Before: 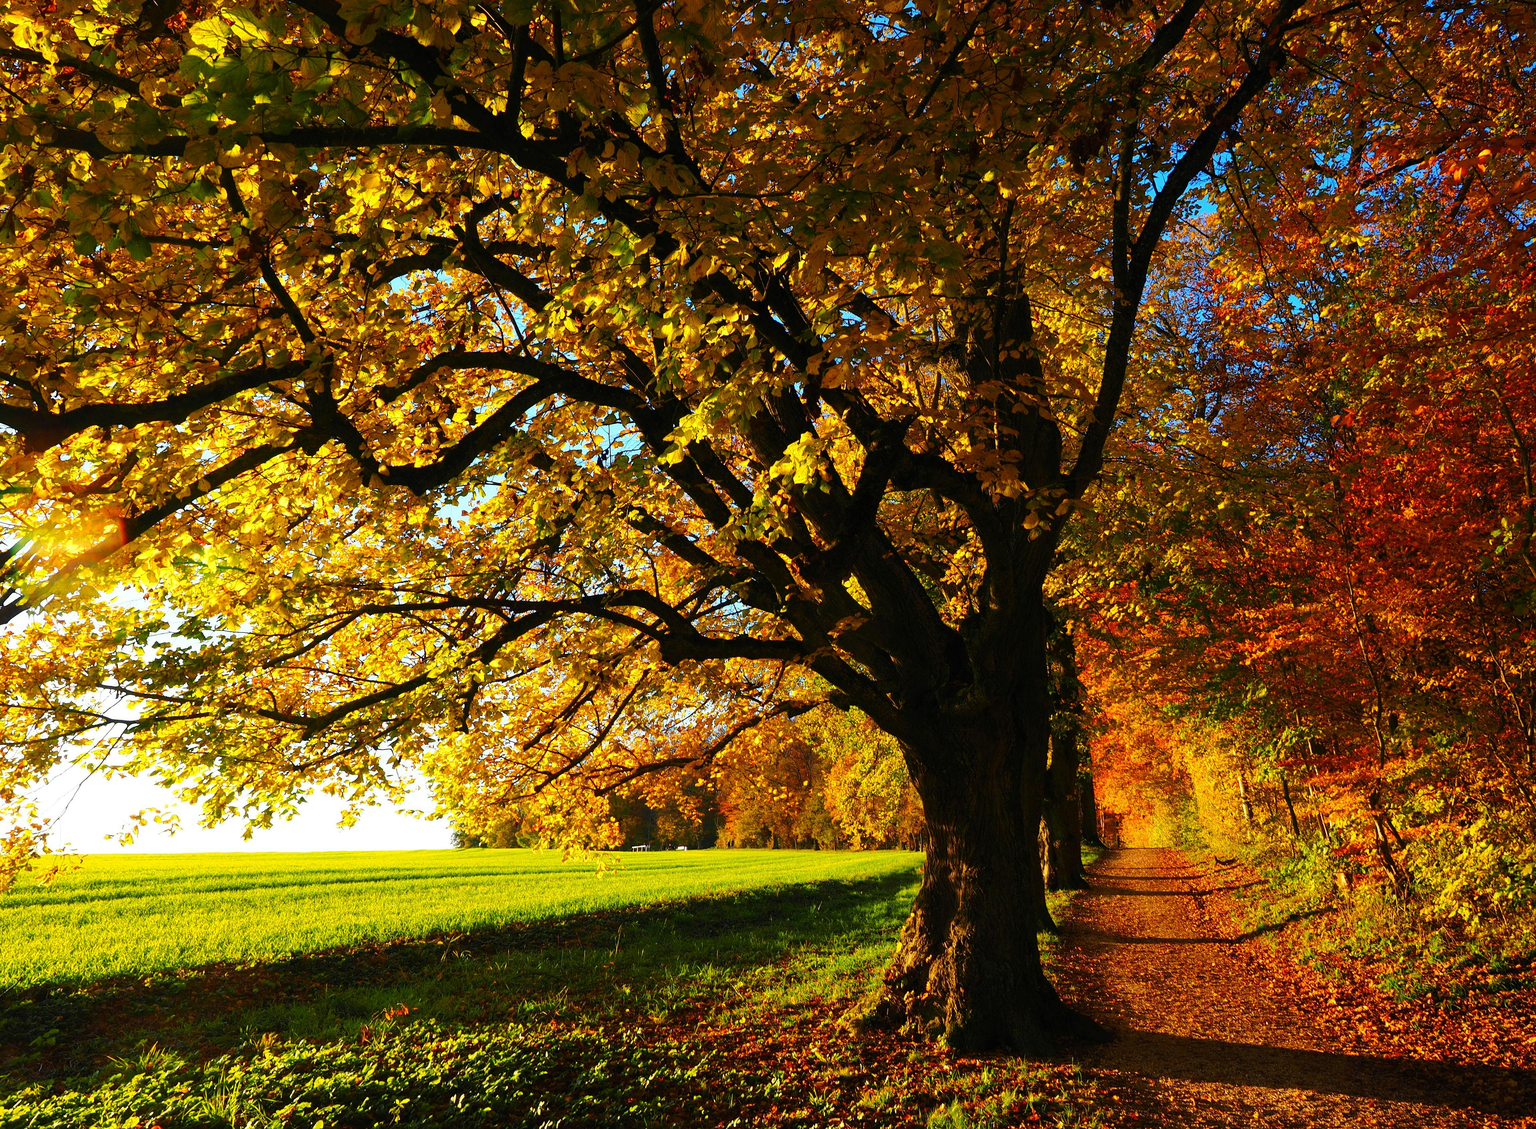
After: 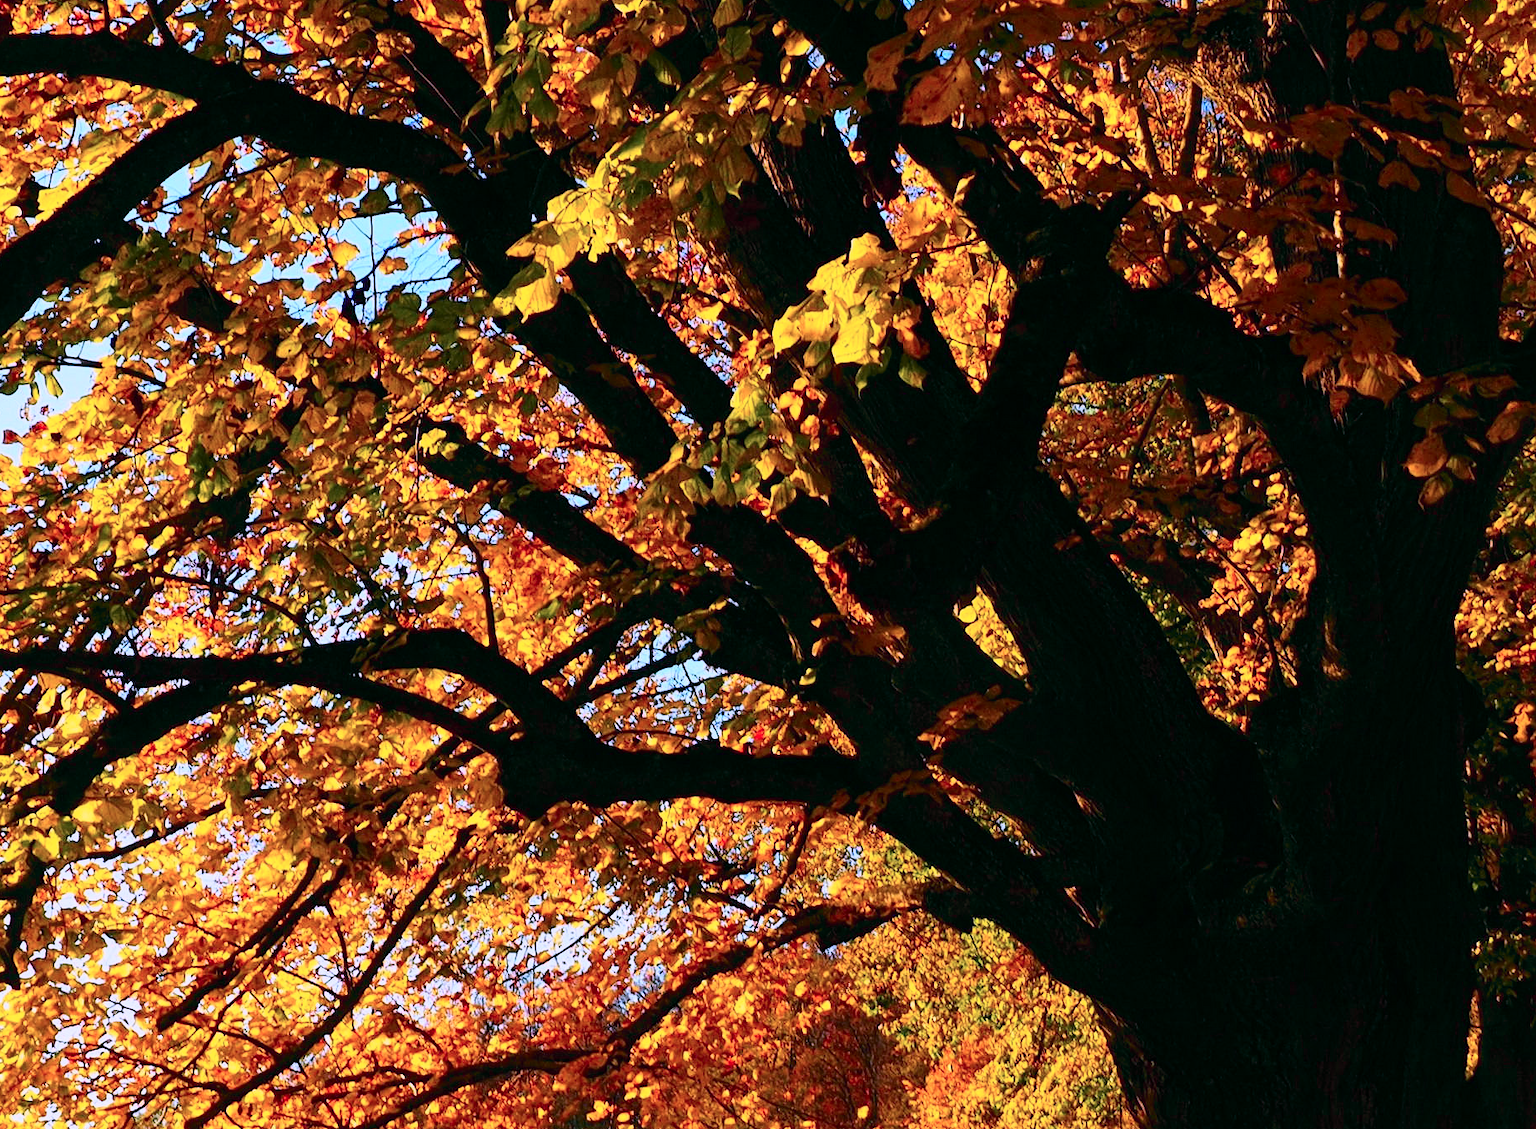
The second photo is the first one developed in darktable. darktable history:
contrast brightness saturation: contrast 0.13, brightness -0.05, saturation 0.16
tone curve: curves: ch0 [(0, 0) (0.822, 0.825) (0.994, 0.955)]; ch1 [(0, 0) (0.226, 0.261) (0.383, 0.397) (0.46, 0.46) (0.498, 0.479) (0.524, 0.523) (0.578, 0.575) (1, 1)]; ch2 [(0, 0) (0.438, 0.456) (0.5, 0.498) (0.547, 0.515) (0.597, 0.58) (0.629, 0.603) (1, 1)], color space Lab, independent channels, preserve colors none
crop: left 30%, top 30%, right 30%, bottom 30%
color correction: highlights a* 15.03, highlights b* -25.07
